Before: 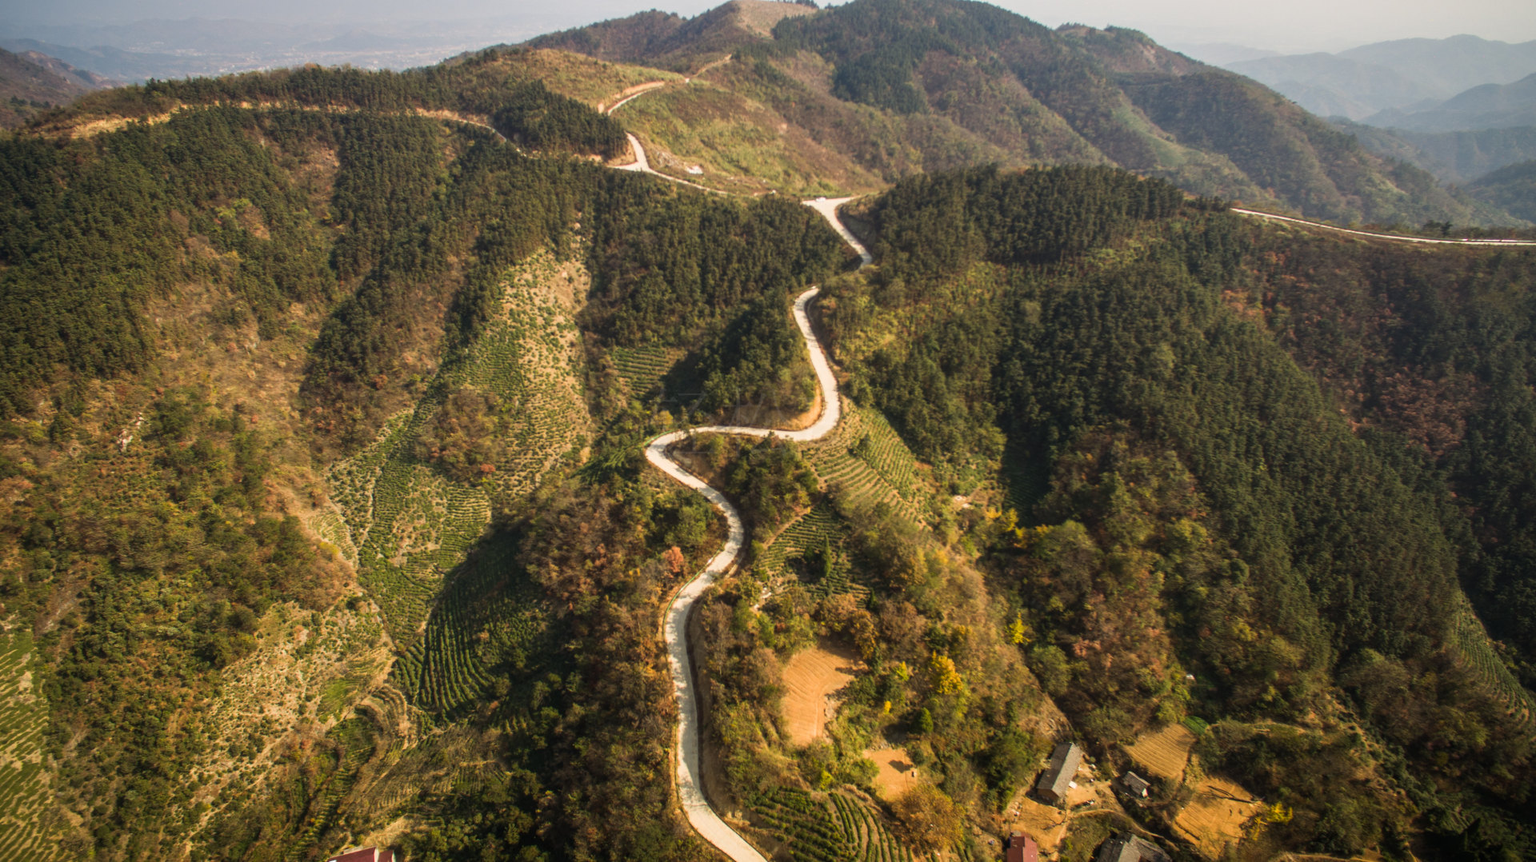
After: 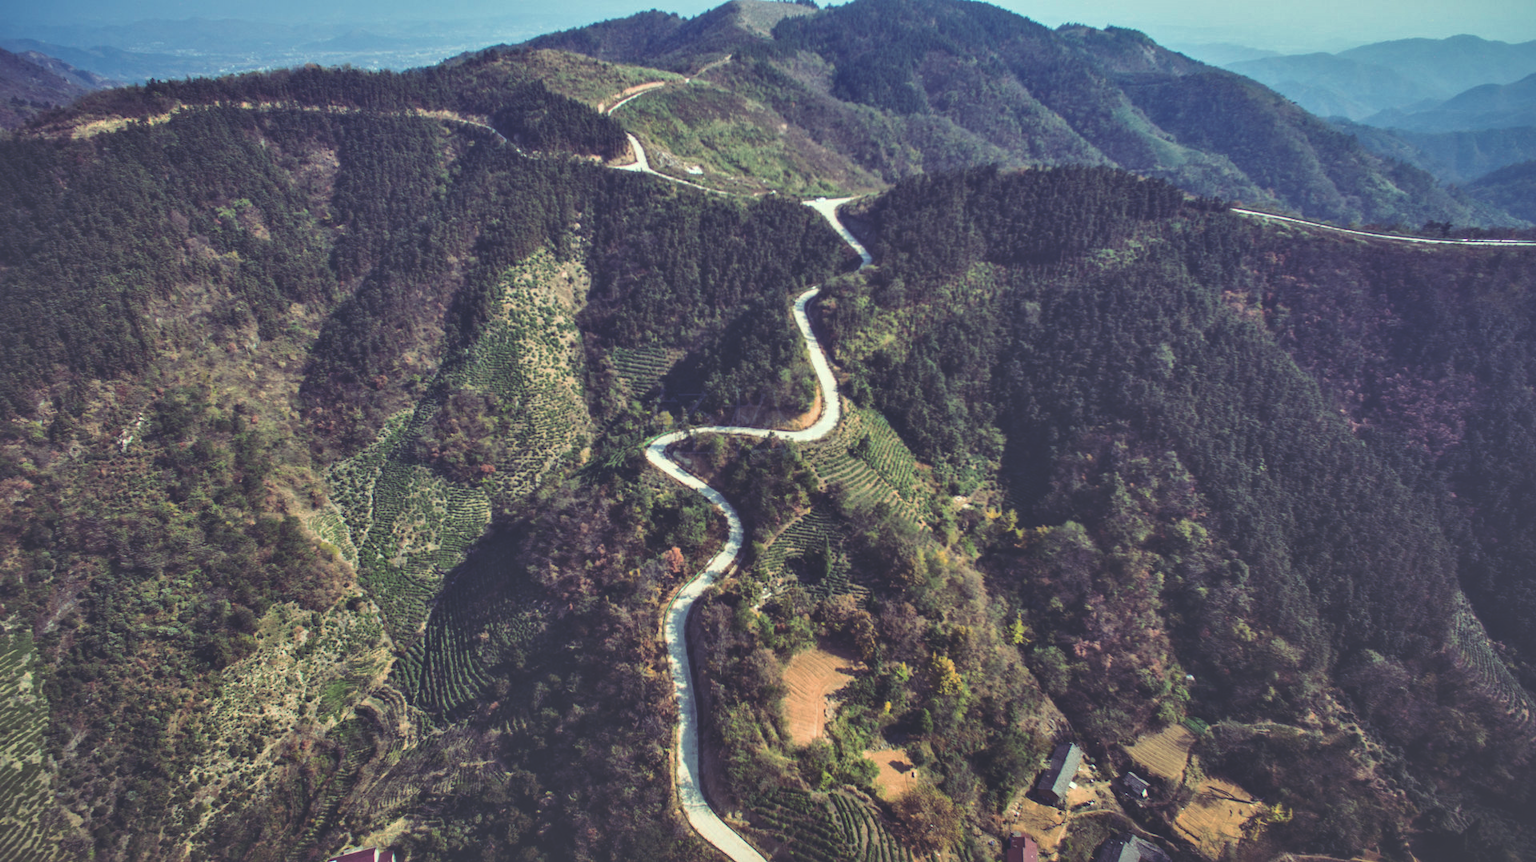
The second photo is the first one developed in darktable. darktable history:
shadows and highlights: low approximation 0.01, soften with gaussian
rgb curve: curves: ch0 [(0, 0.186) (0.314, 0.284) (0.576, 0.466) (0.805, 0.691) (0.936, 0.886)]; ch1 [(0, 0.186) (0.314, 0.284) (0.581, 0.534) (0.771, 0.746) (0.936, 0.958)]; ch2 [(0, 0.216) (0.275, 0.39) (1, 1)], mode RGB, independent channels, compensate middle gray true, preserve colors none
local contrast: mode bilateral grid, contrast 30, coarseness 25, midtone range 0.2
